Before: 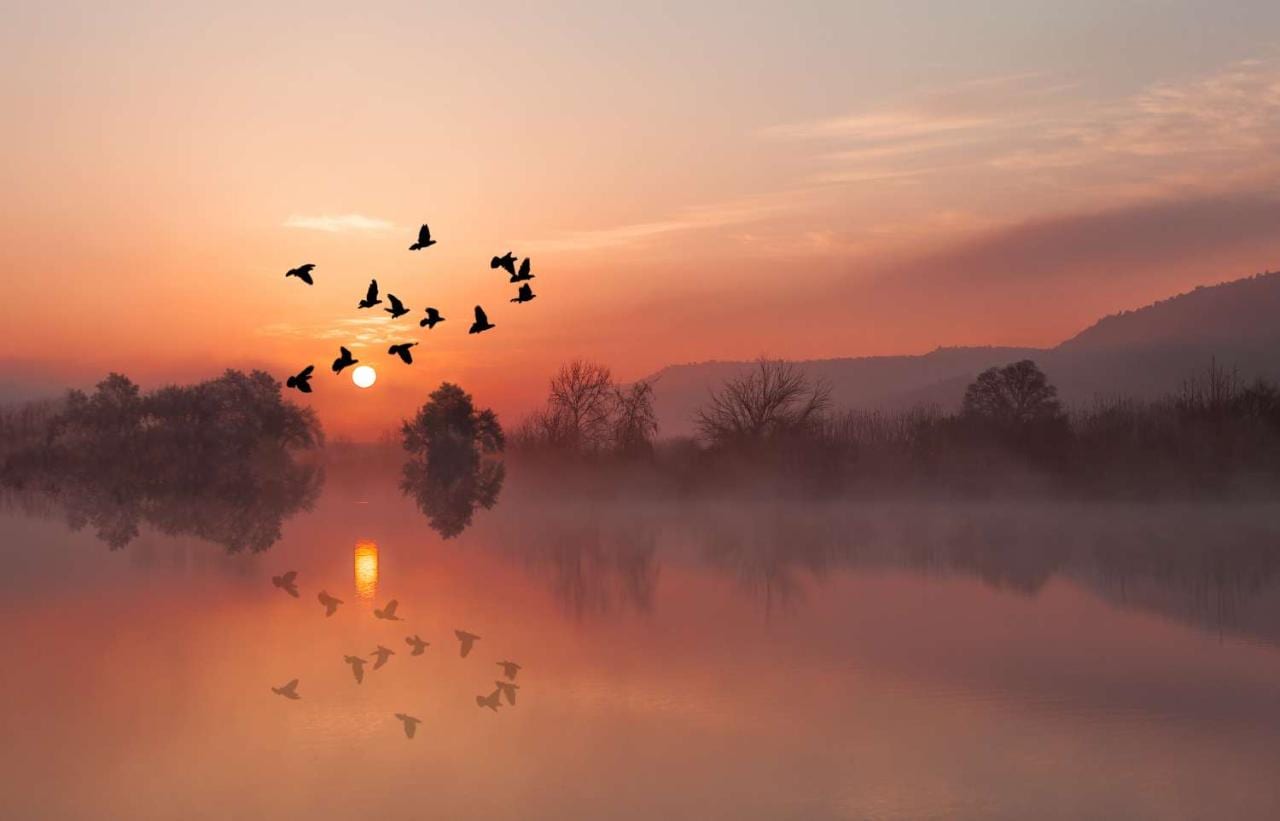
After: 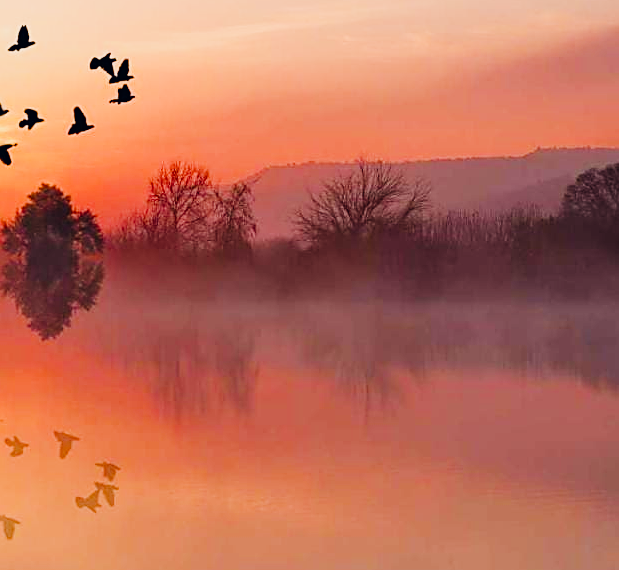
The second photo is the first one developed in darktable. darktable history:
exposure: black level correction -0.009, exposure 0.072 EV, compensate exposure bias true, compensate highlight preservation false
sharpen: on, module defaults
tone curve: curves: ch0 [(0, 0) (0.004, 0.001) (0.133, 0.112) (0.325, 0.362) (0.832, 0.893) (1, 1)], preserve colors none
color correction: highlights a* 0.413, highlights b* 2.64, shadows a* -0.891, shadows b* -4.57
filmic rgb: black relative exposure -7.18 EV, white relative exposure 5.39 EV, hardness 3.03
crop: left 31.371%, top 24.267%, right 20.266%, bottom 6.299%
color balance rgb: perceptual saturation grading › global saturation 20%, perceptual saturation grading › highlights -25.604%, perceptual saturation grading › shadows 49.681%, perceptual brilliance grading › global brilliance -4.367%, perceptual brilliance grading › highlights 24.08%, perceptual brilliance grading › mid-tones 7.158%, perceptual brilliance grading › shadows -4.534%, global vibrance 9.911%
